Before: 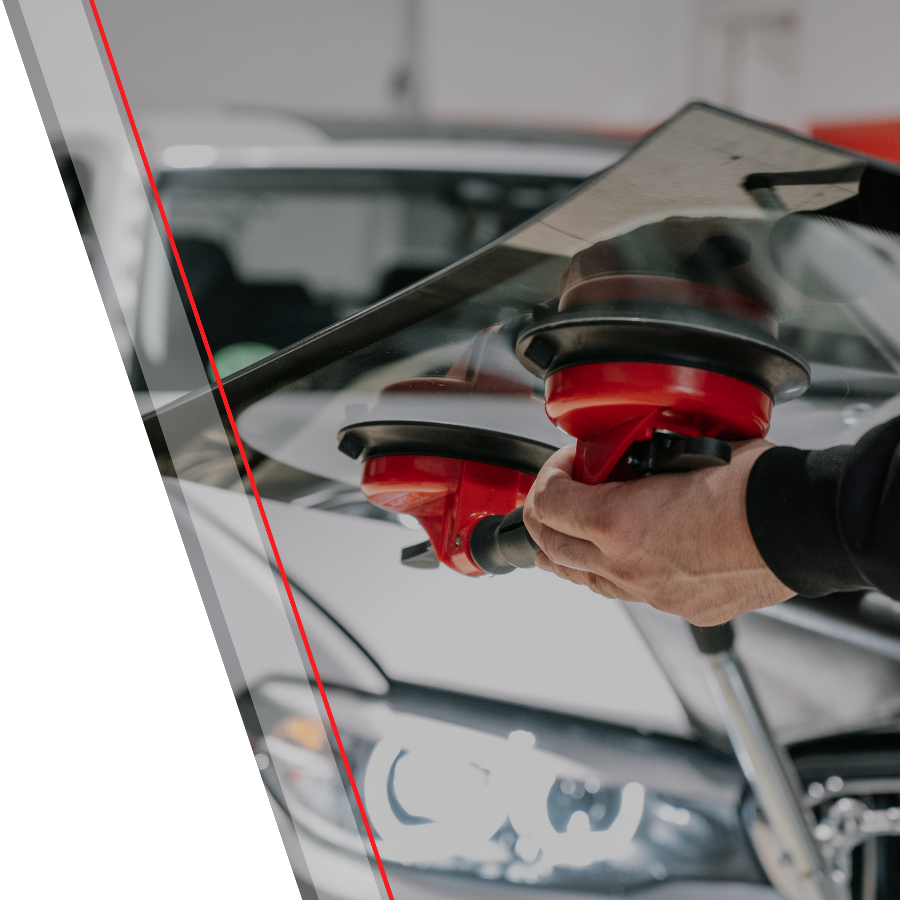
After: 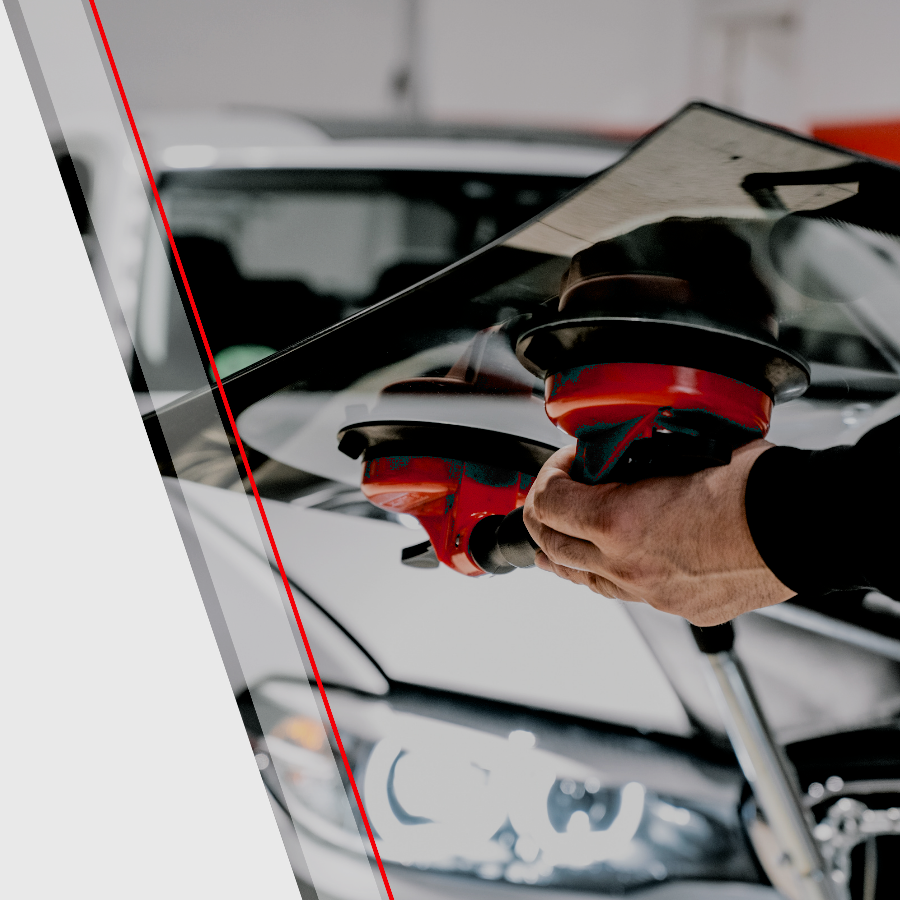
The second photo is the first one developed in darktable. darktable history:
exposure: black level correction 0.025, exposure 0.182 EV, compensate highlight preservation false
filmic rgb: black relative exposure -5 EV, hardness 2.88, contrast 1.3, highlights saturation mix -30%
